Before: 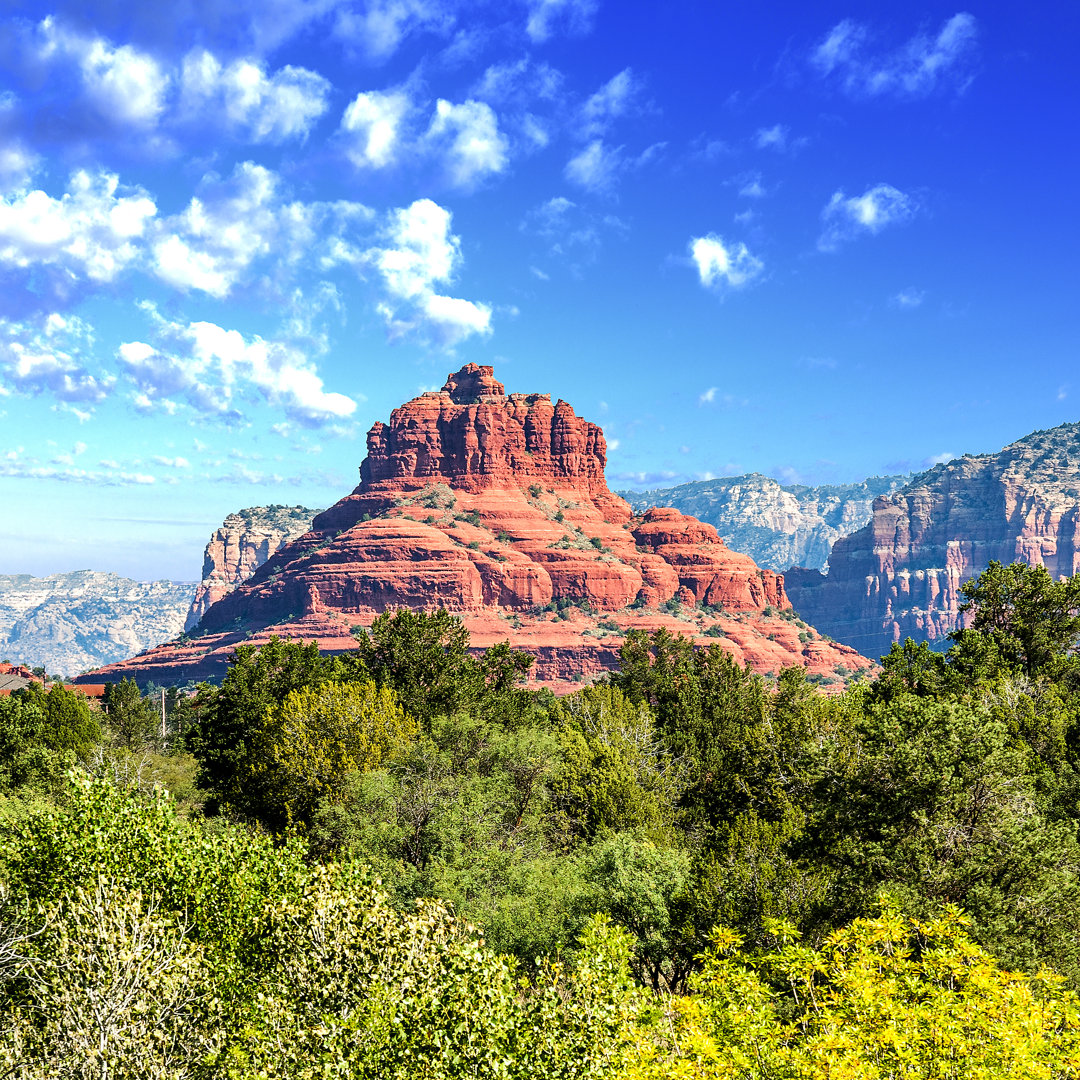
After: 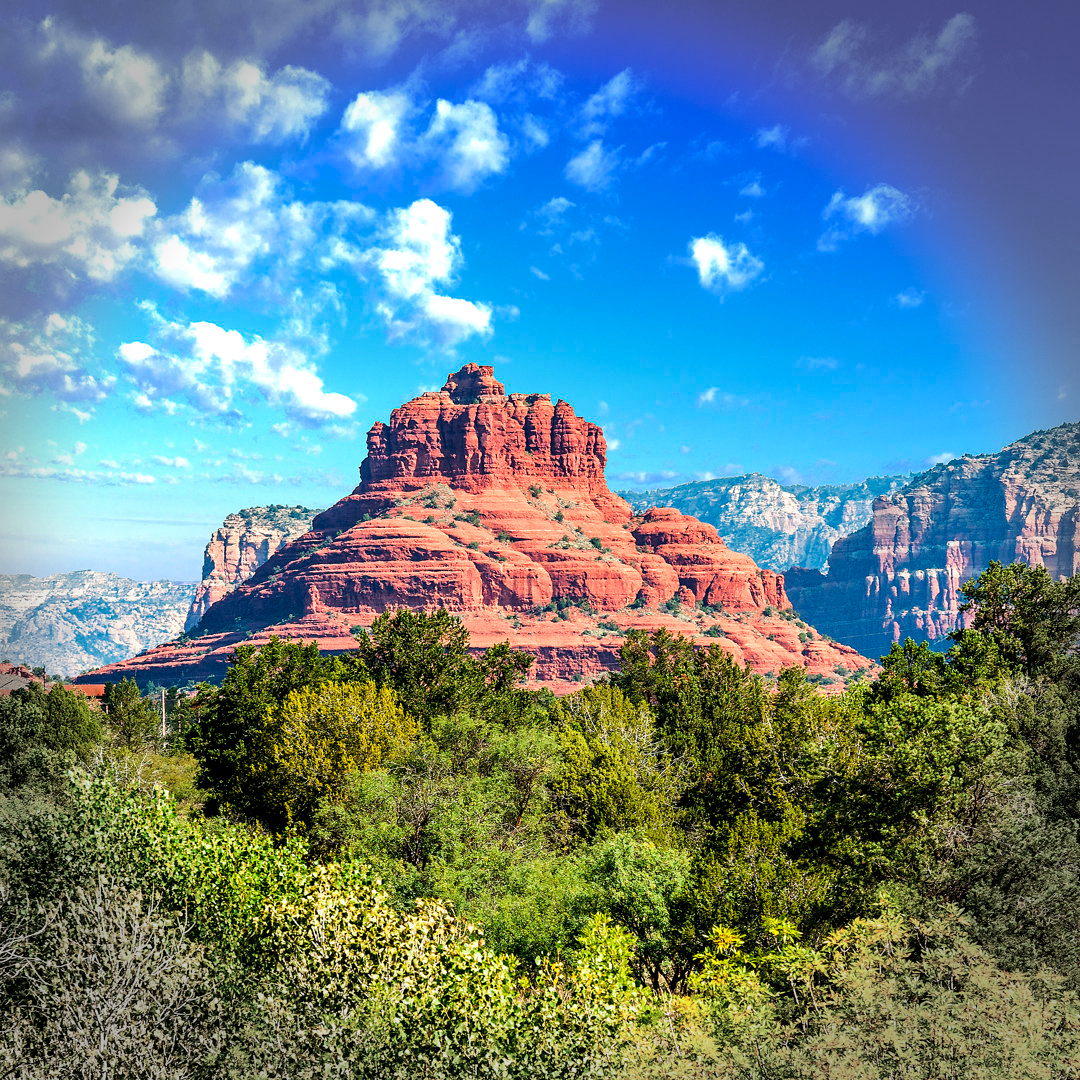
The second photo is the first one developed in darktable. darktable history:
vignetting: fall-off radius 31.19%, dithering 8-bit output
